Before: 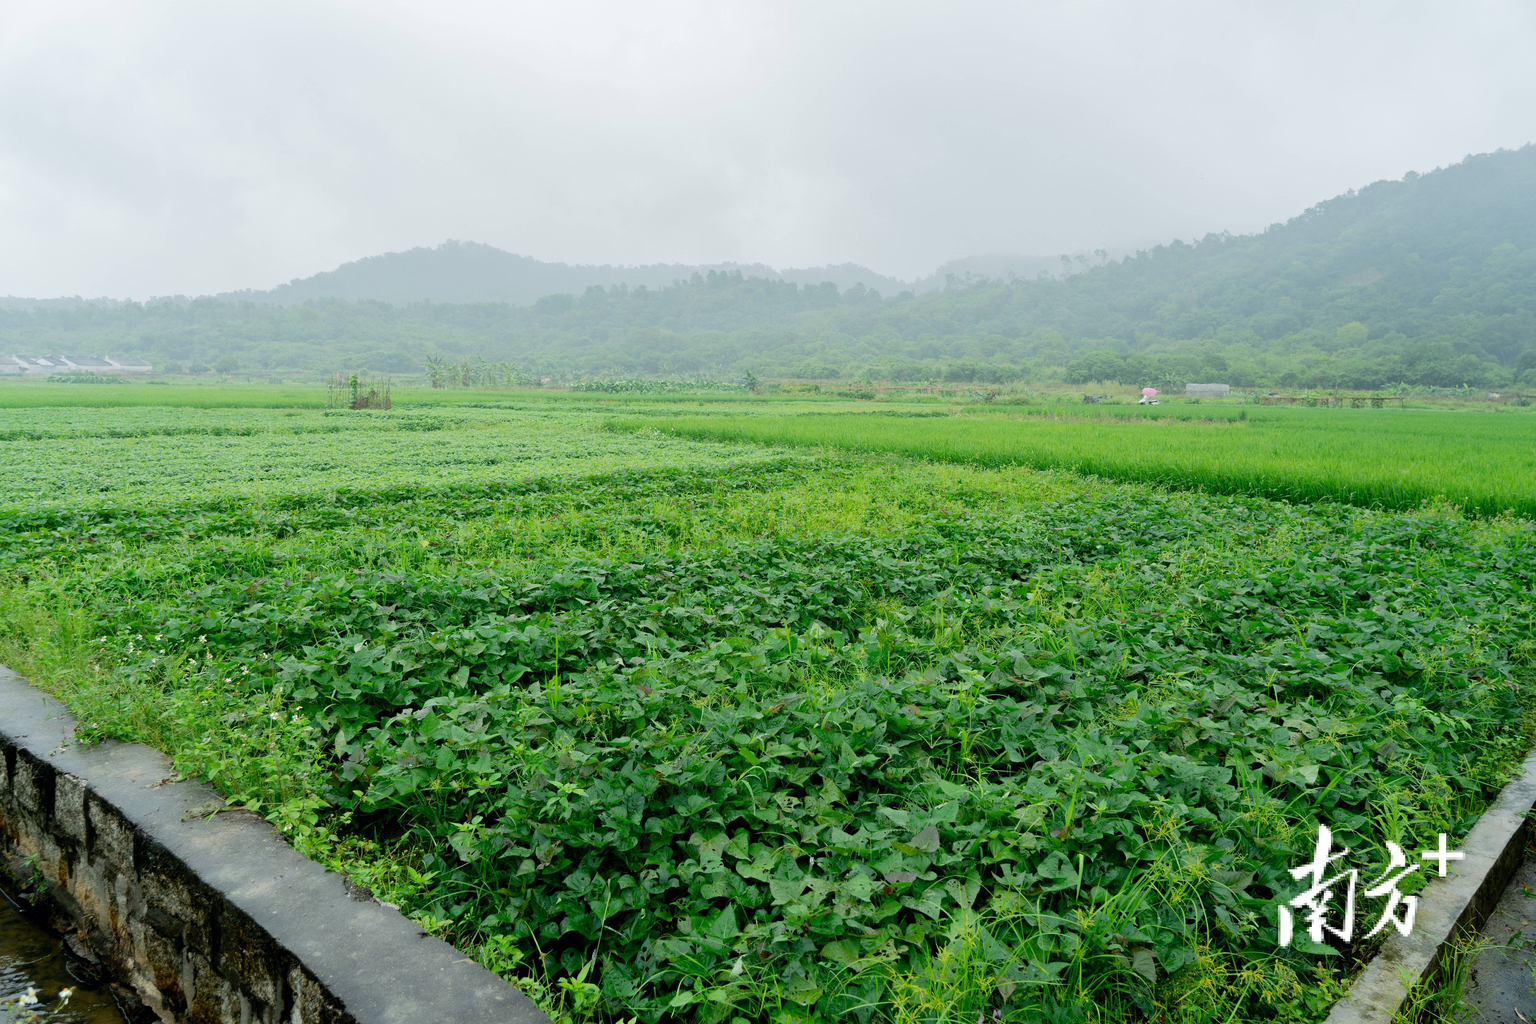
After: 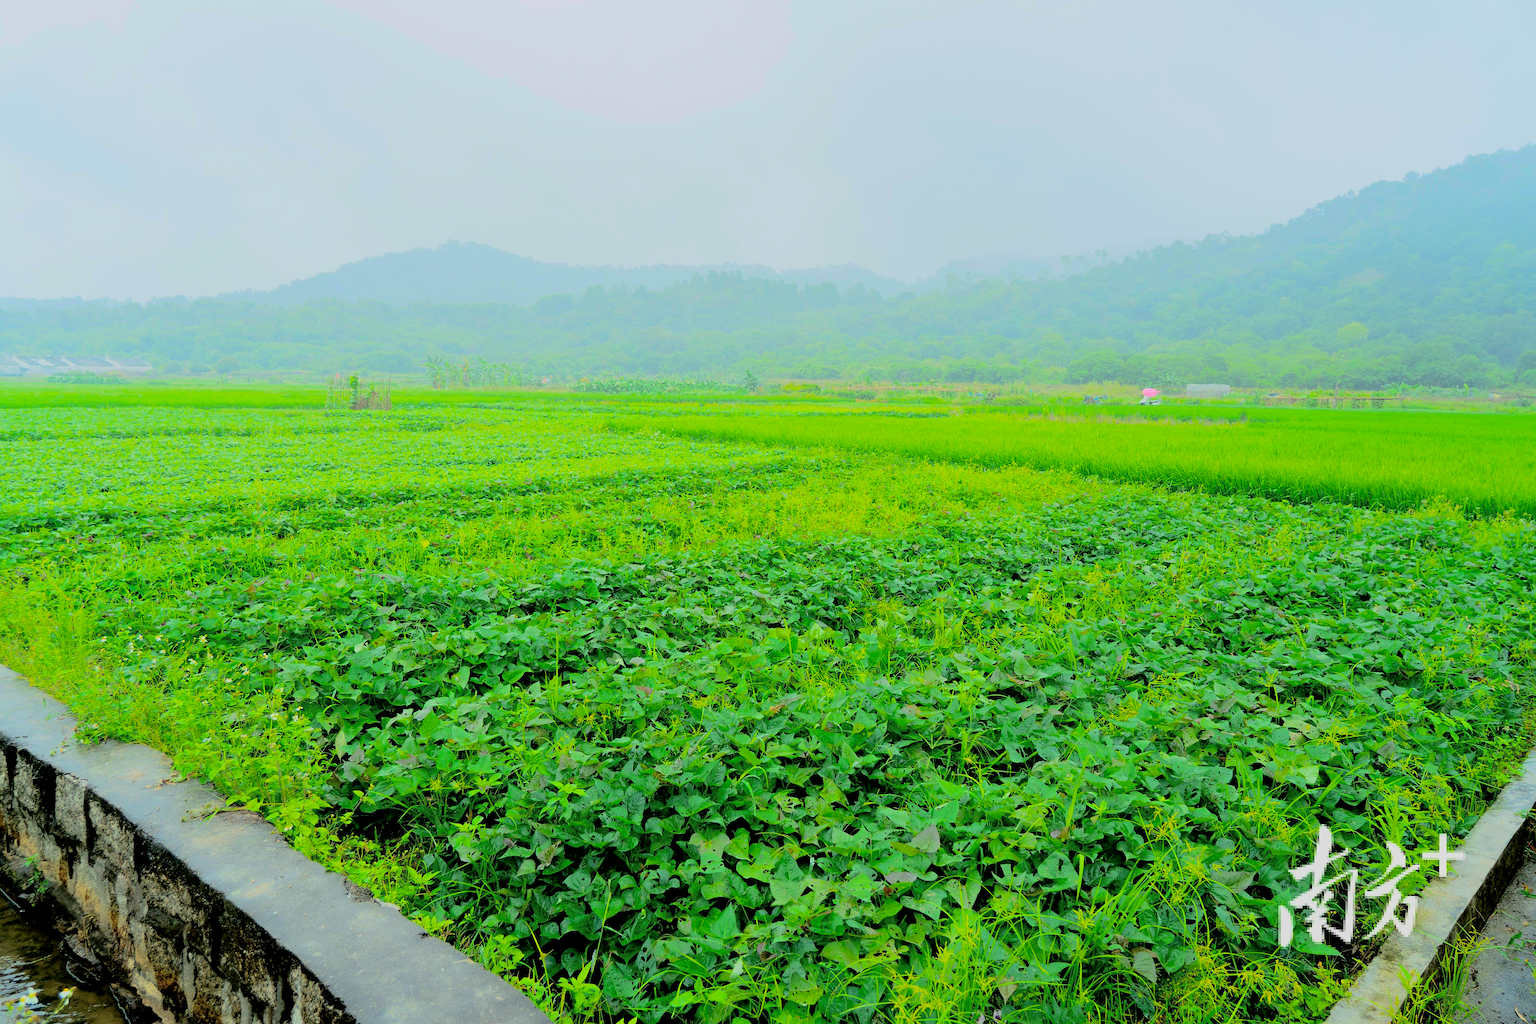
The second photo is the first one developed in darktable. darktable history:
sharpen: on, module defaults
filmic rgb: middle gray luminance 3.46%, black relative exposure -5.97 EV, white relative exposure 6.33 EV, threshold 5.97 EV, dynamic range scaling 22.11%, target black luminance 0%, hardness 2.33, latitude 46.51%, contrast 0.786, highlights saturation mix 99.84%, shadows ↔ highlights balance 0.171%, color science v6 (2022), enable highlight reconstruction true
exposure: black level correction 0, exposure 1.1 EV, compensate highlight preservation false
